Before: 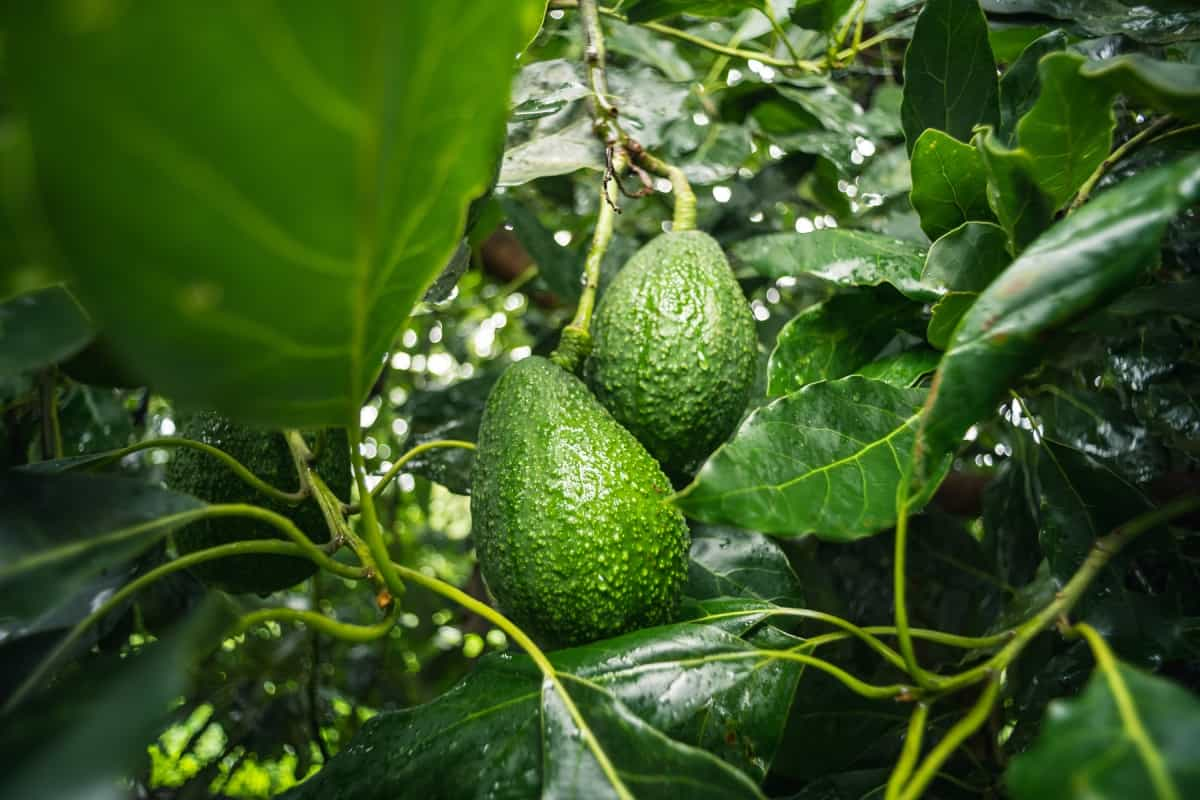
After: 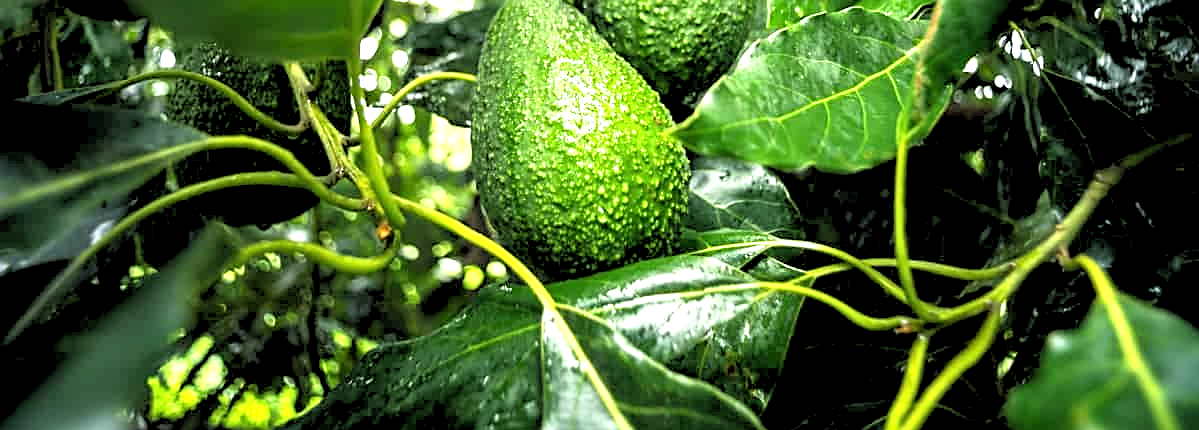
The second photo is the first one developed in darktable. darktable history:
exposure: black level correction 0, exposure 1.1 EV, compensate exposure bias true, compensate highlight preservation false
crop and rotate: top 46.237%
sharpen: on, module defaults
tone equalizer: on, module defaults
rgb levels: levels [[0.029, 0.461, 0.922], [0, 0.5, 1], [0, 0.5, 1]]
